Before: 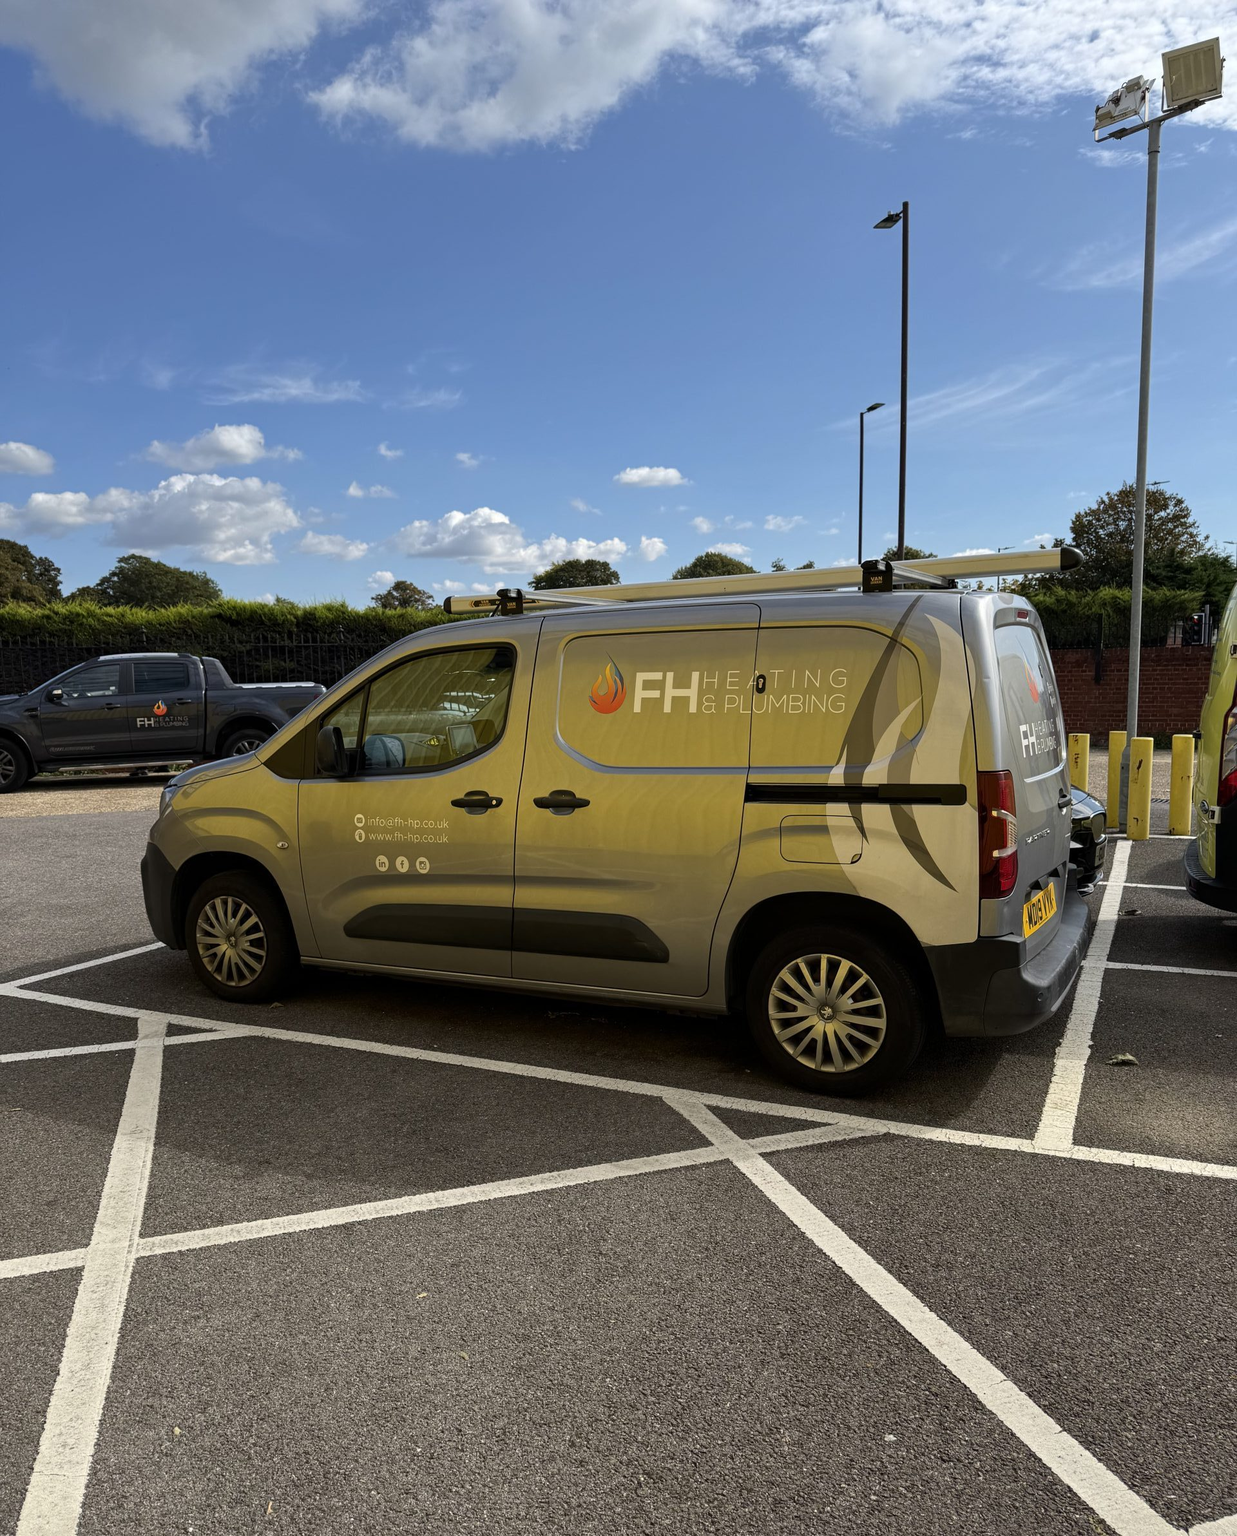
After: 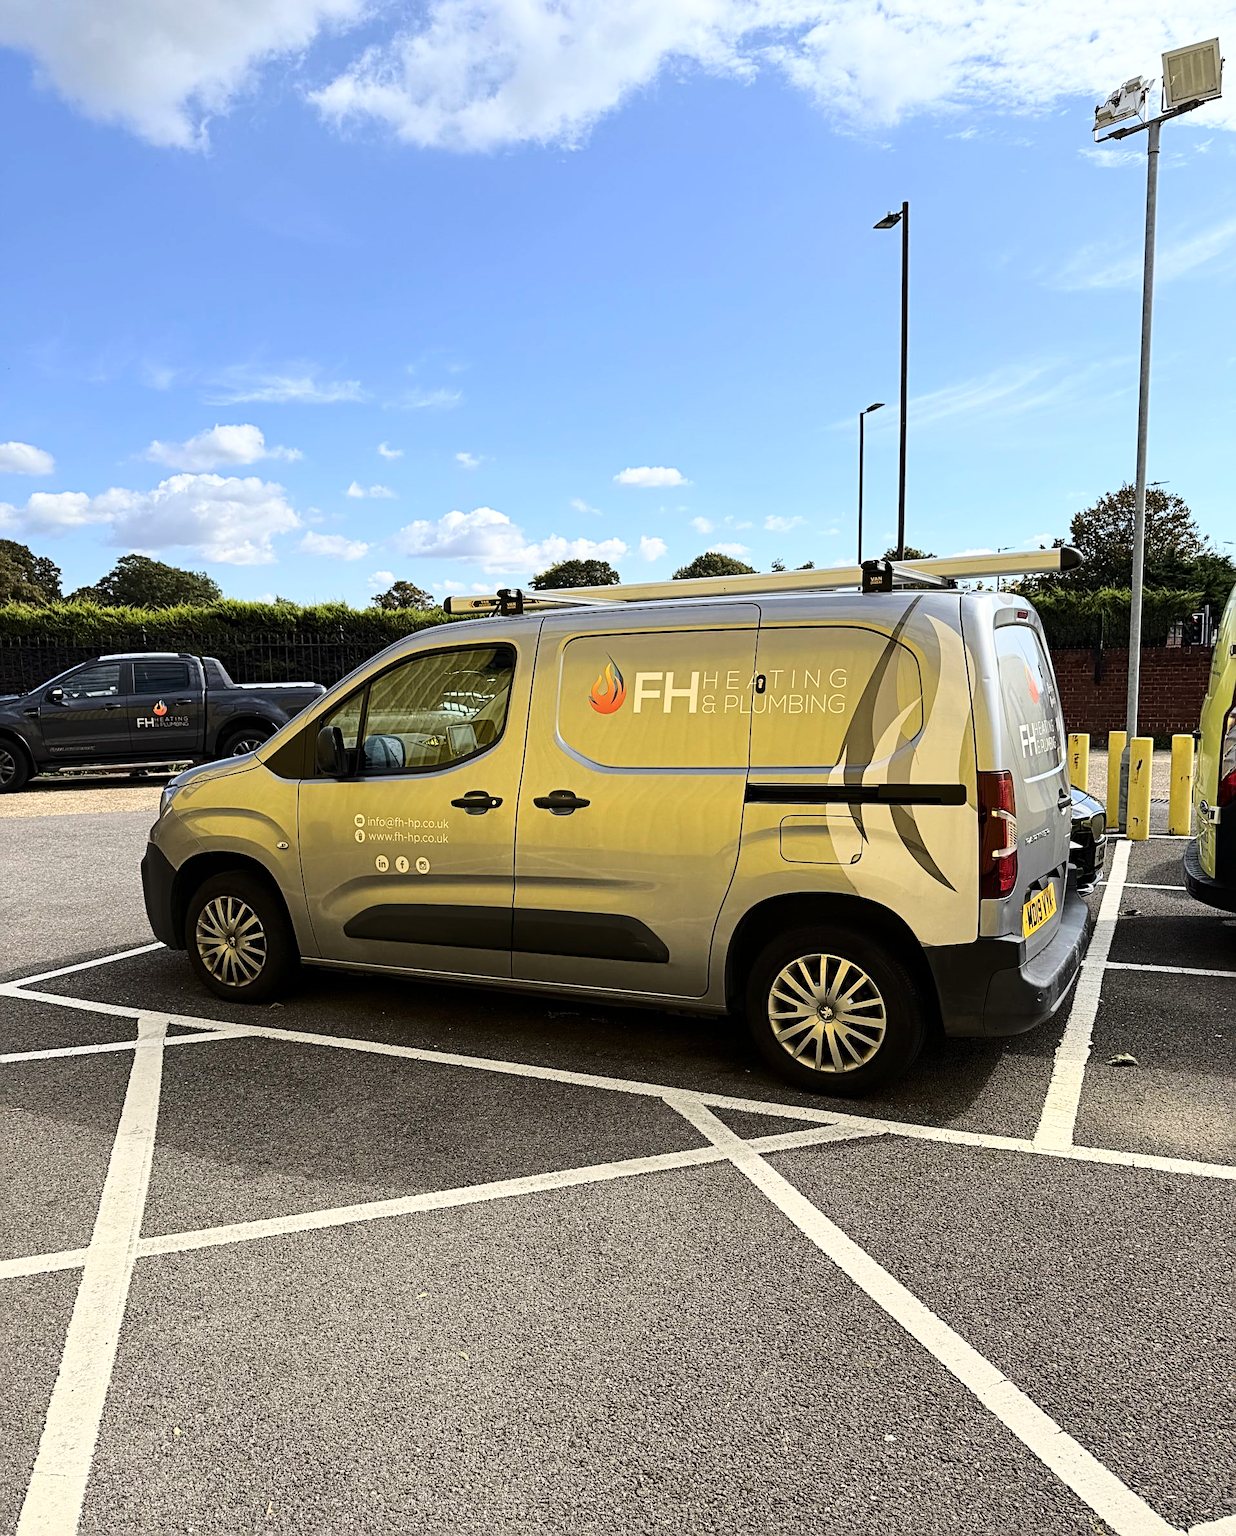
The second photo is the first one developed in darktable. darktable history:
tone equalizer: on, module defaults
sharpen: radius 3.119
base curve: curves: ch0 [(0, 0) (0.032, 0.037) (0.105, 0.228) (0.435, 0.76) (0.856, 0.983) (1, 1)]
